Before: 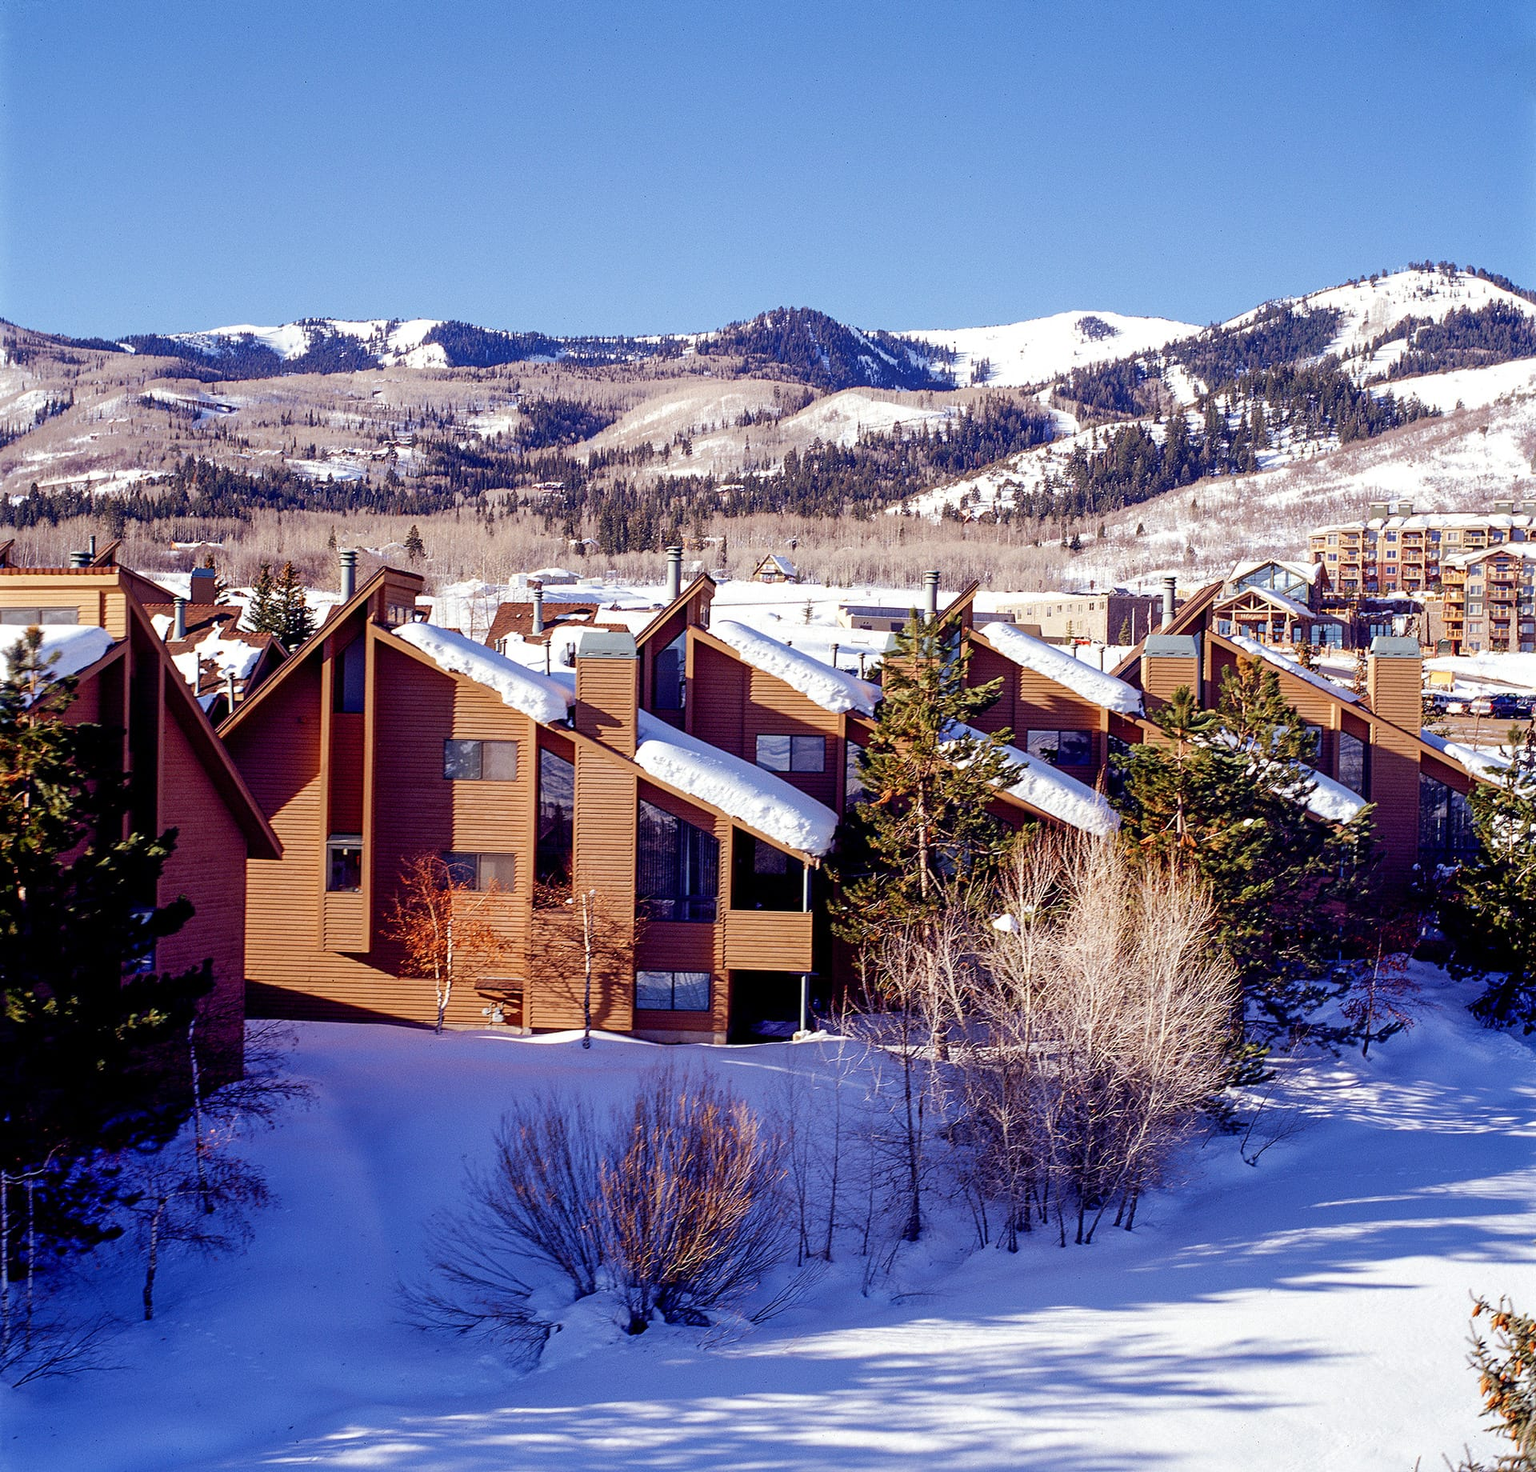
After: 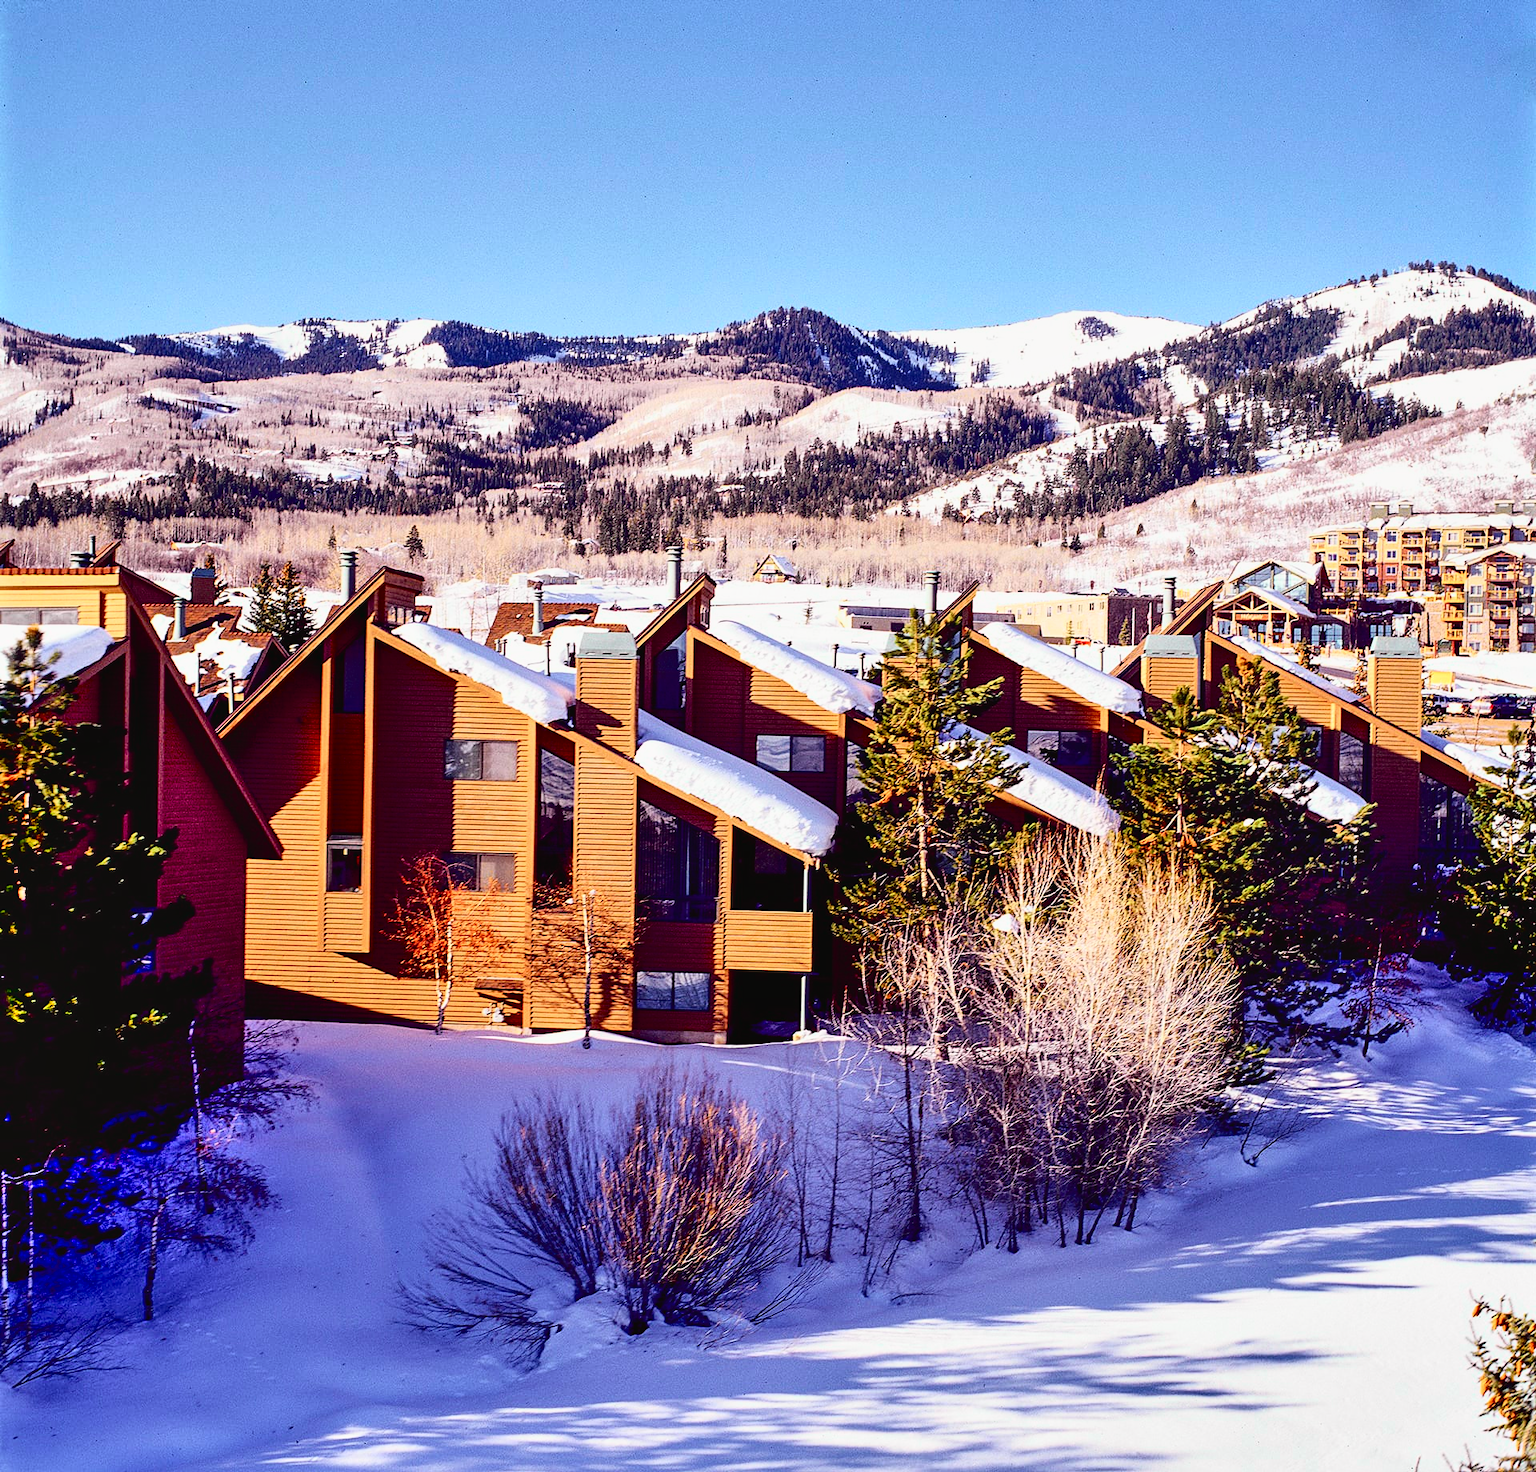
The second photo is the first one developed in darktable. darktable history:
tone curve: curves: ch0 [(0, 0.022) (0.177, 0.086) (0.392, 0.438) (0.704, 0.844) (0.858, 0.938) (1, 0.981)]; ch1 [(0, 0) (0.402, 0.36) (0.476, 0.456) (0.498, 0.497) (0.518, 0.521) (0.58, 0.598) (0.619, 0.65) (0.692, 0.737) (1, 1)]; ch2 [(0, 0) (0.415, 0.438) (0.483, 0.499) (0.503, 0.503) (0.526, 0.532) (0.563, 0.604) (0.626, 0.697) (0.699, 0.753) (0.997, 0.858)], color space Lab, independent channels, preserve colors none
contrast brightness saturation: saturation 0.128
shadows and highlights: low approximation 0.01, soften with gaussian
